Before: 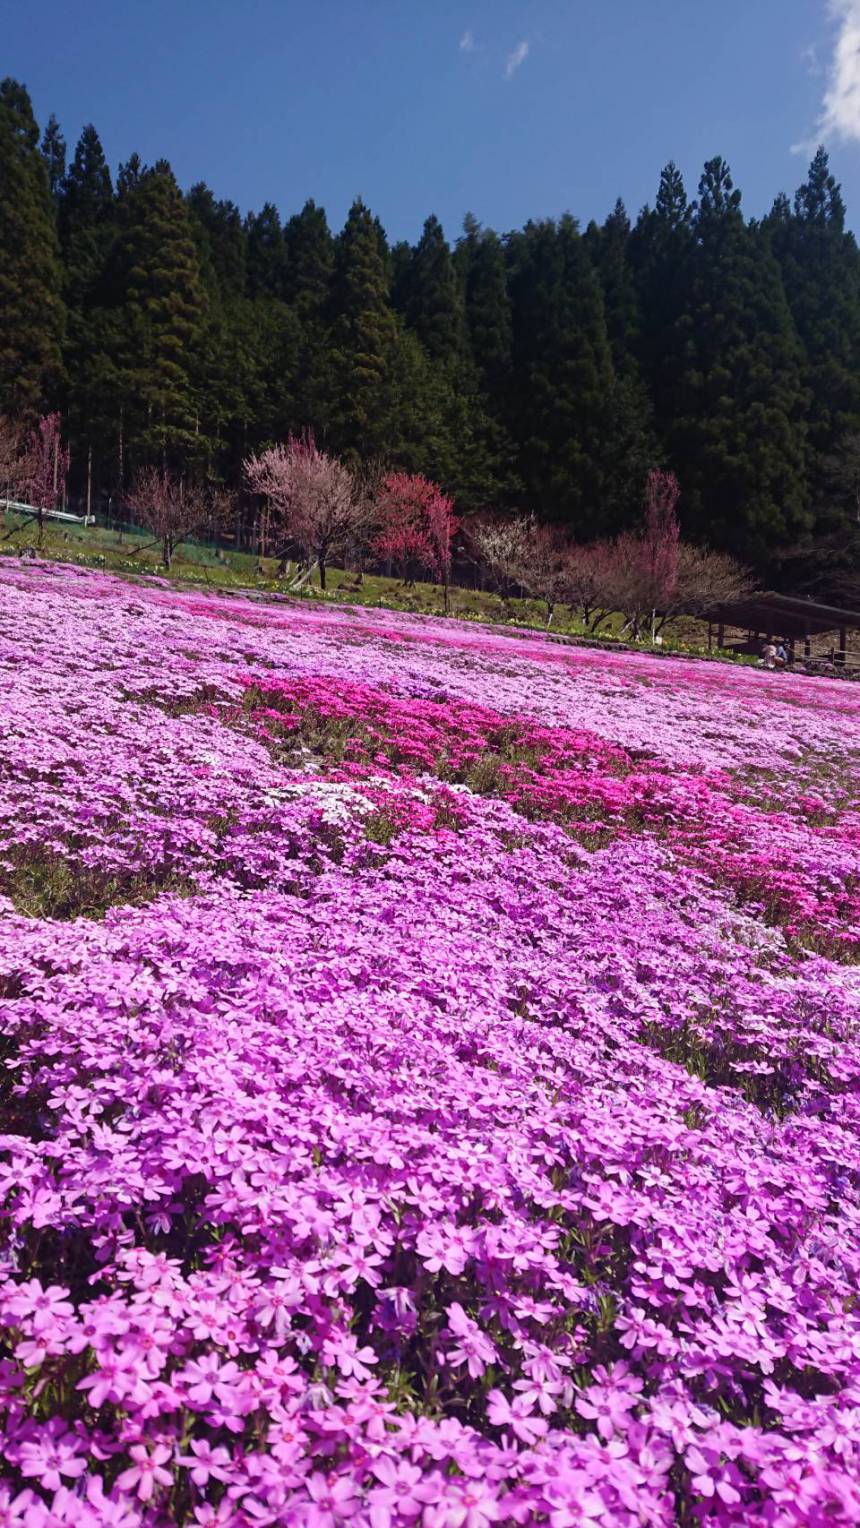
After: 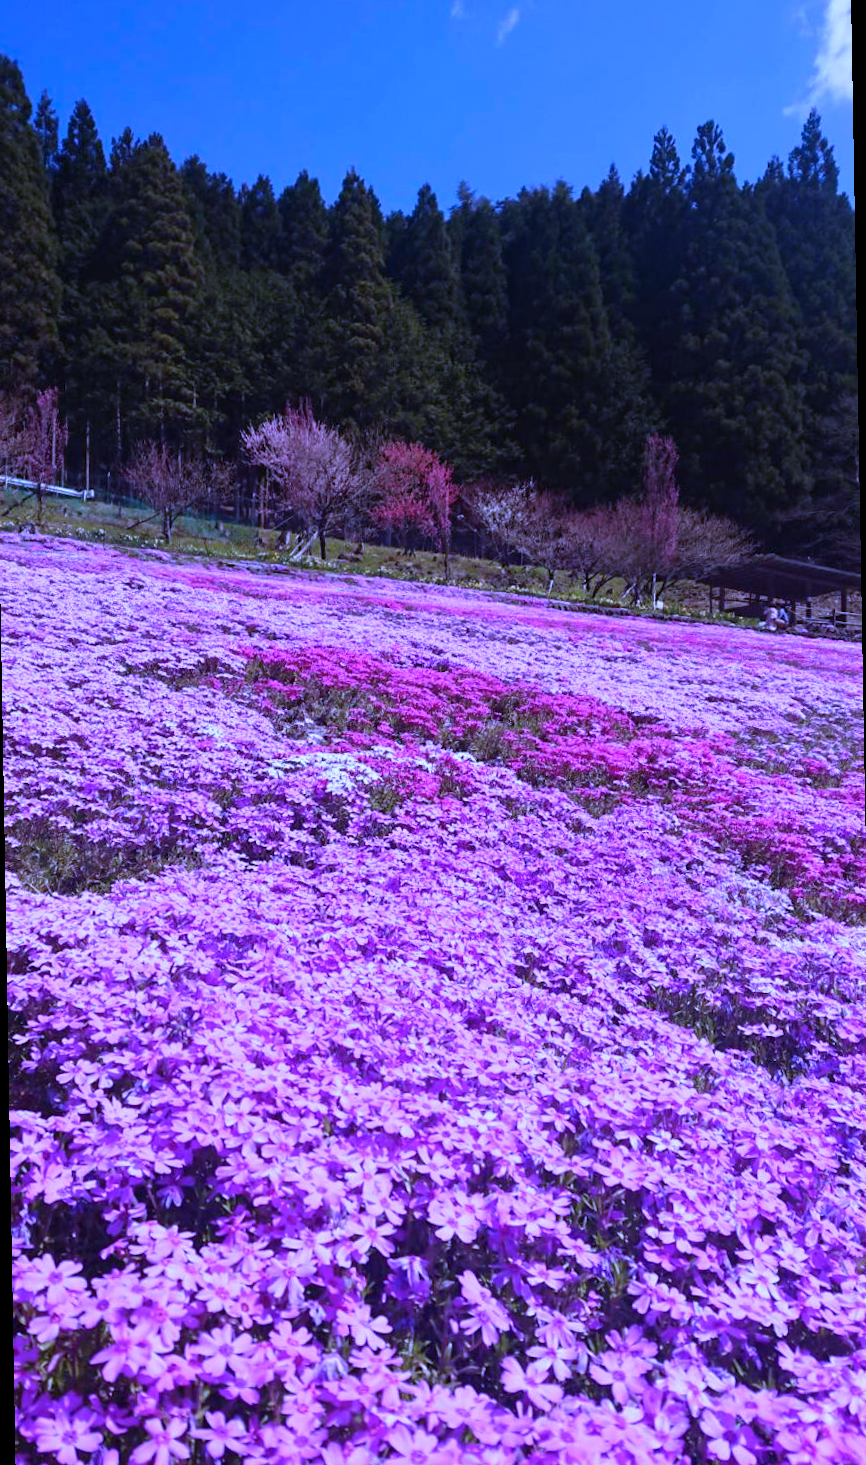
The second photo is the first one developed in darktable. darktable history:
color correction: highlights a* -4.18, highlights b* -10.81
white balance: red 0.98, blue 1.61
tone equalizer: on, module defaults
rotate and perspective: rotation -1°, crop left 0.011, crop right 0.989, crop top 0.025, crop bottom 0.975
